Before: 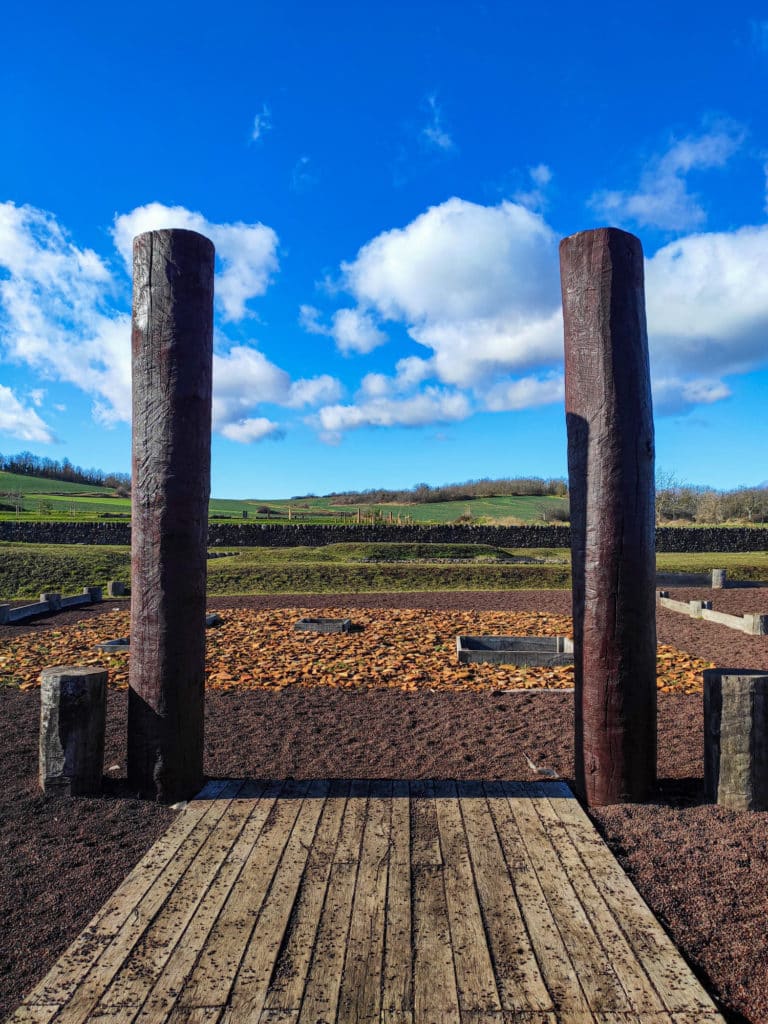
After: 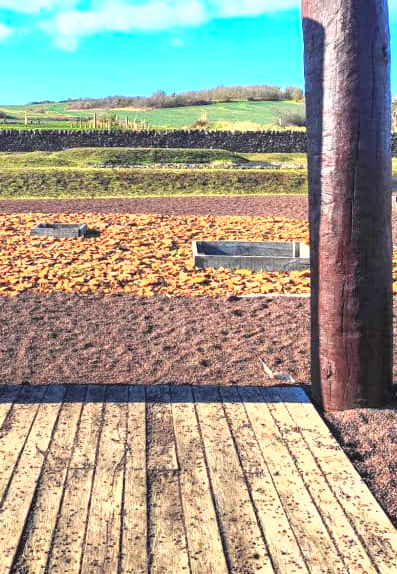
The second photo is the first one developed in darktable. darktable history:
exposure: black level correction 0, exposure 1.444 EV, compensate highlight preservation false
crop: left 34.474%, top 38.609%, right 13.791%, bottom 5.322%
contrast brightness saturation: contrast -0.094, brightness 0.045, saturation 0.08
shadows and highlights: radius 110.36, shadows 51.12, white point adjustment 9.01, highlights -5.4, soften with gaussian
